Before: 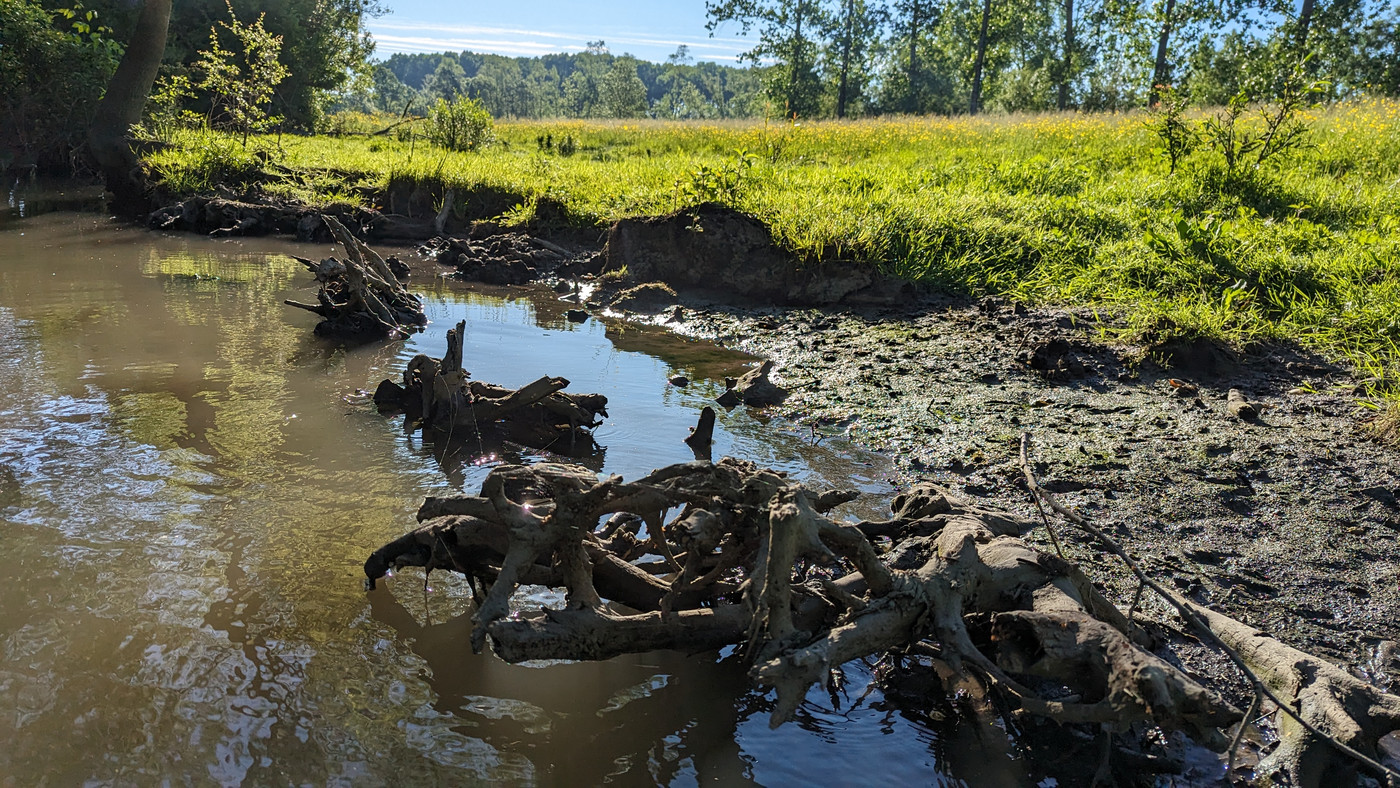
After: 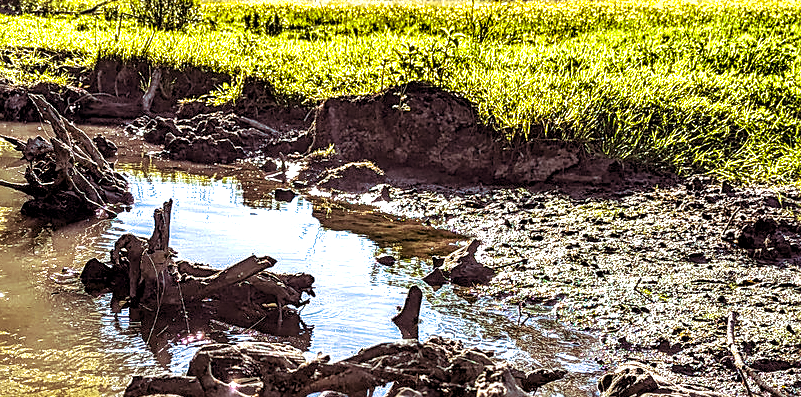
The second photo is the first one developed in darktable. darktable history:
exposure: black level correction 0, exposure 1.1 EV, compensate highlight preservation false
sharpen: on, module defaults
shadows and highlights: soften with gaussian
crop: left 20.932%, top 15.471%, right 21.848%, bottom 34.081%
local contrast: highlights 20%, detail 197%
color balance rgb: perceptual saturation grading › global saturation 30%, global vibrance 20%
split-toning: highlights › hue 298.8°, highlights › saturation 0.73, compress 41.76%
